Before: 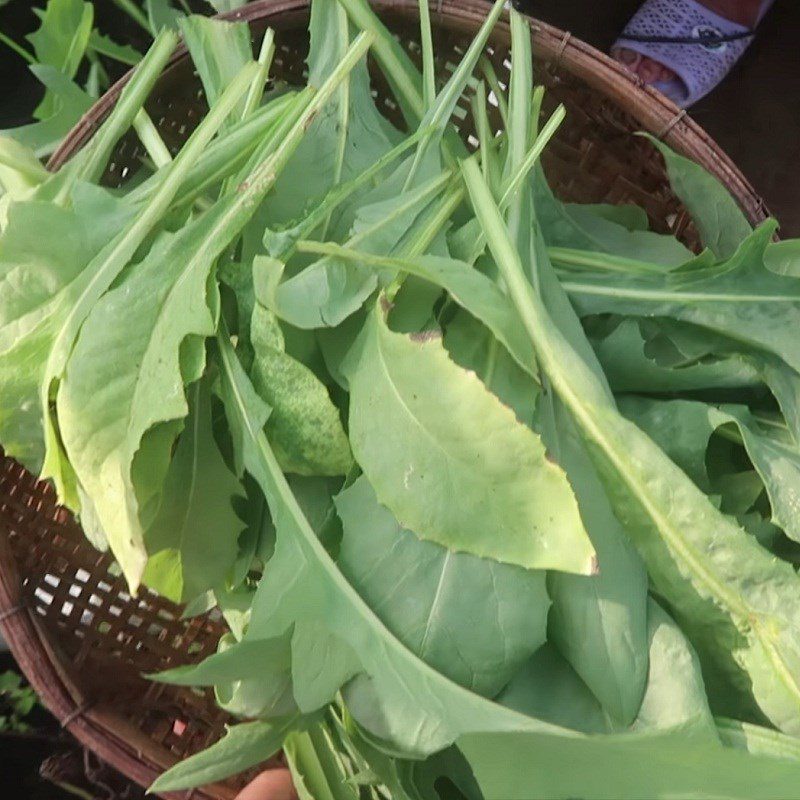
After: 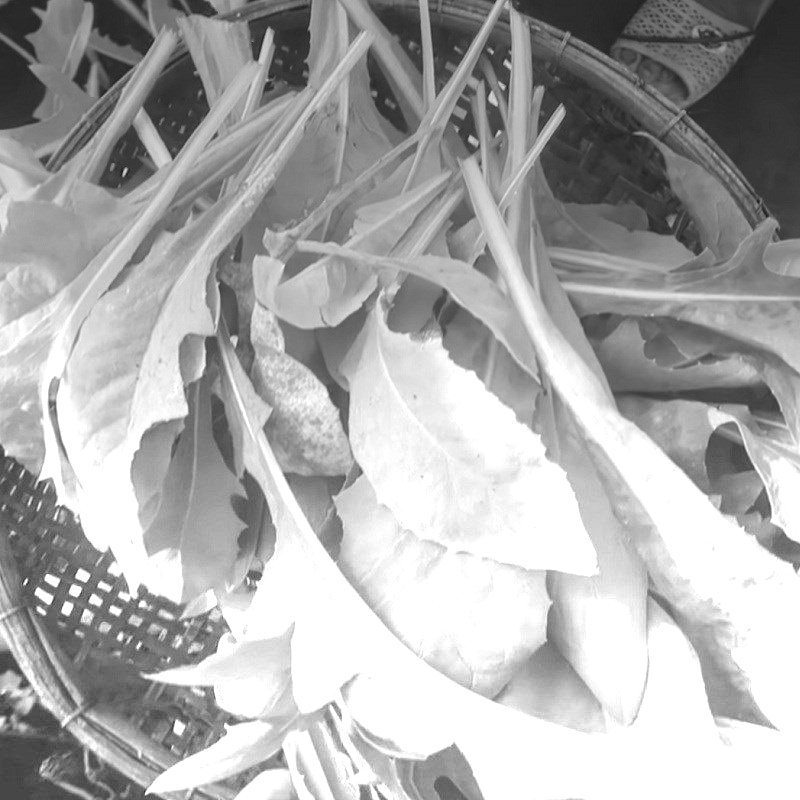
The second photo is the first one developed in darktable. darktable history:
local contrast: detail 130%
graduated density: density -3.9 EV
contrast brightness saturation: contrast -0.28
color correction: highlights a* 5.81, highlights b* 4.84
monochrome: on, module defaults
